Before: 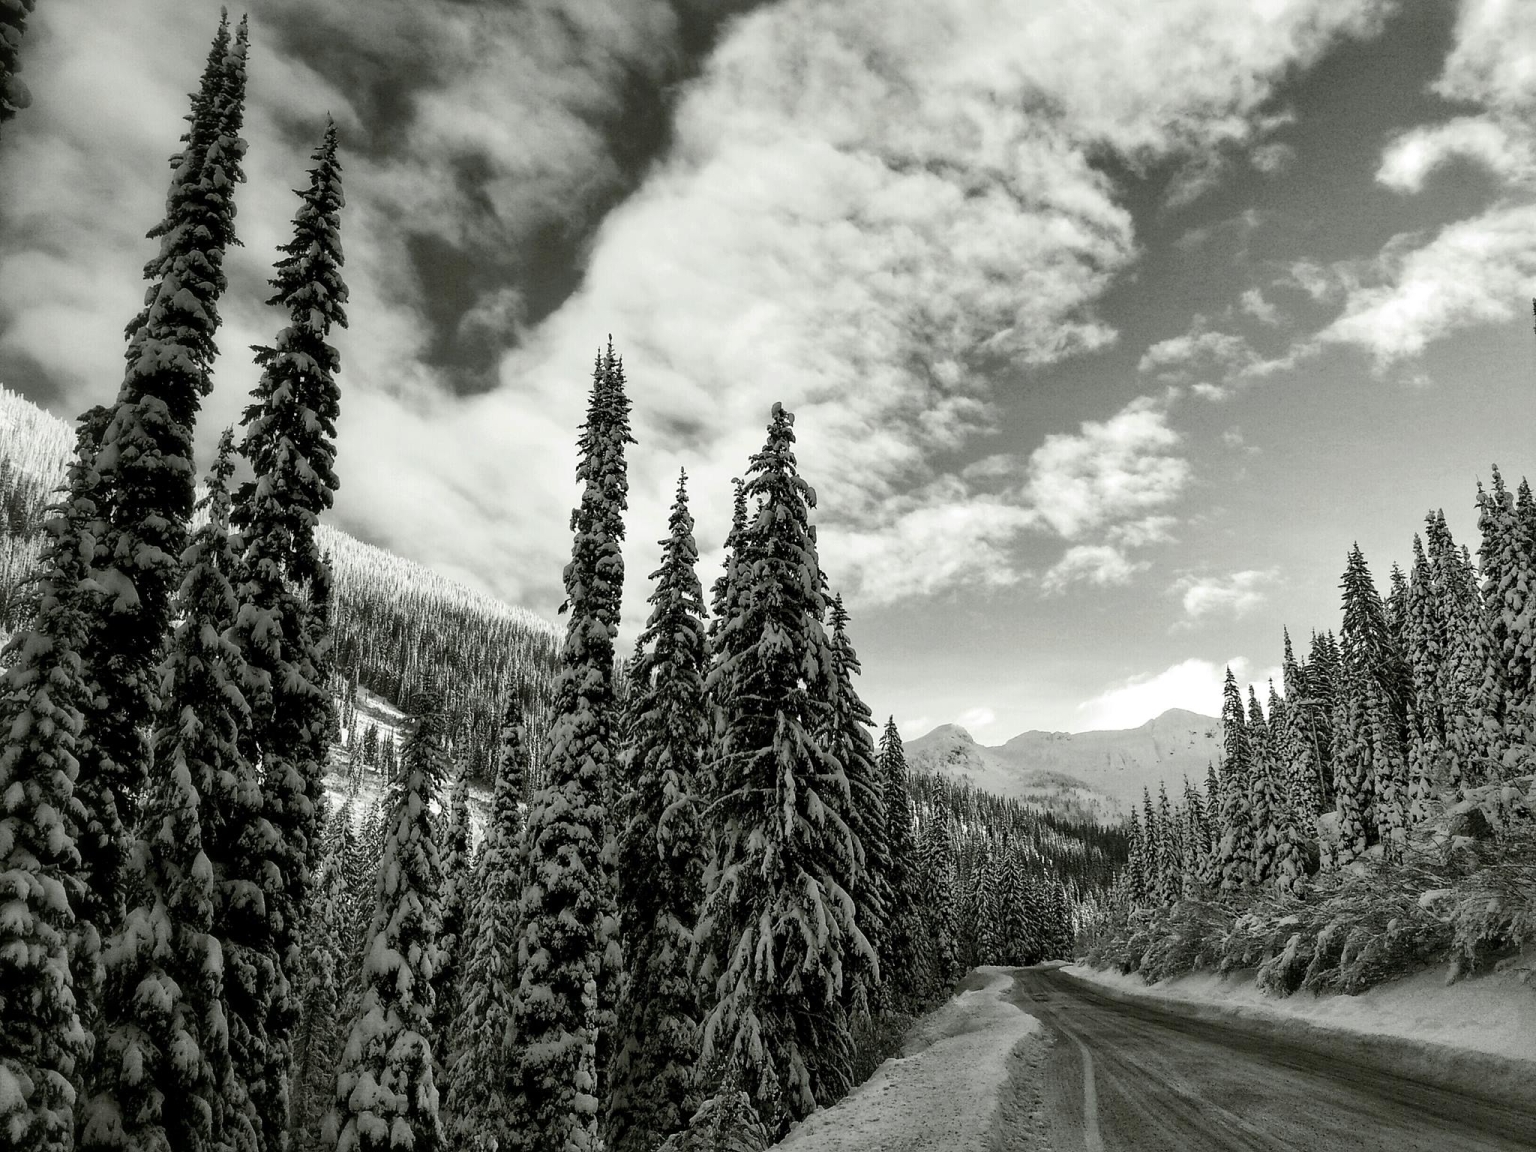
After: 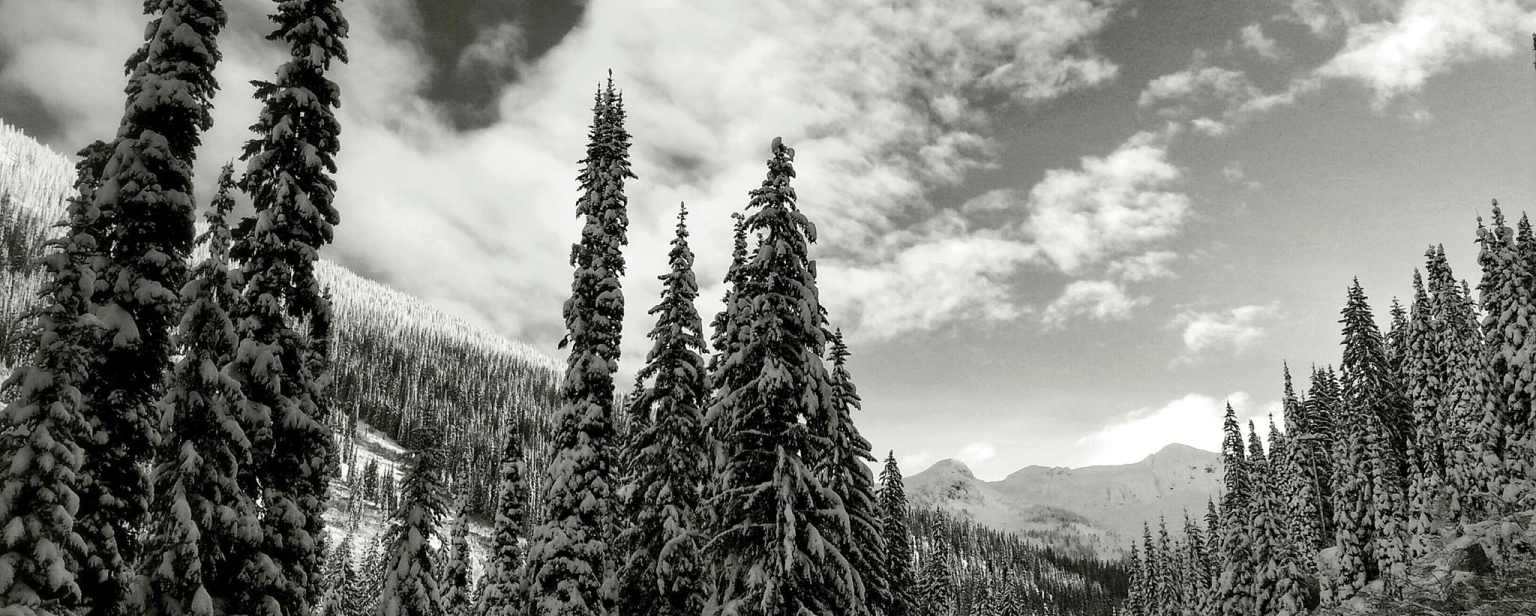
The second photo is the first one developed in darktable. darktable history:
white balance: emerald 1
crop and rotate: top 23.043%, bottom 23.437%
